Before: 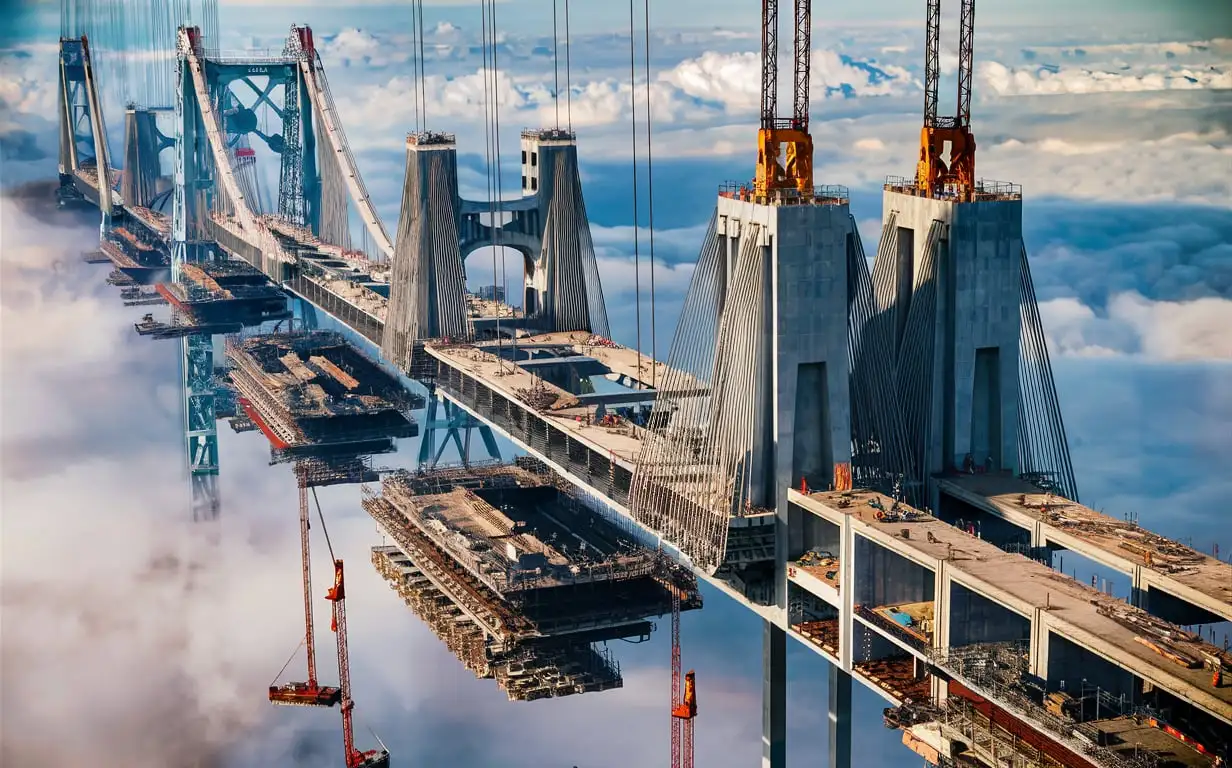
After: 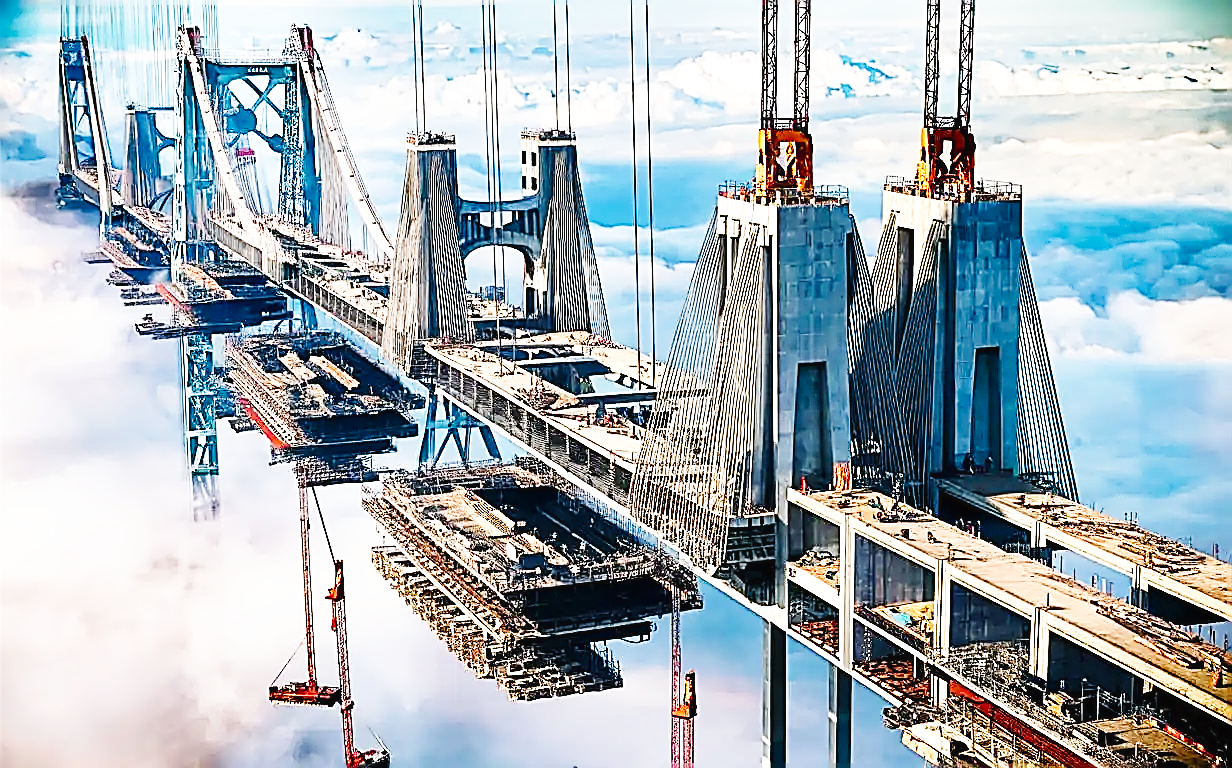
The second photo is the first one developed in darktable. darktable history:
base curve: curves: ch0 [(0, 0.003) (0.001, 0.002) (0.006, 0.004) (0.02, 0.022) (0.048, 0.086) (0.094, 0.234) (0.162, 0.431) (0.258, 0.629) (0.385, 0.8) (0.548, 0.918) (0.751, 0.988) (1, 1)], preserve colors none
exposure: exposure 0.2 EV, compensate highlight preservation false
sharpen: amount 2
